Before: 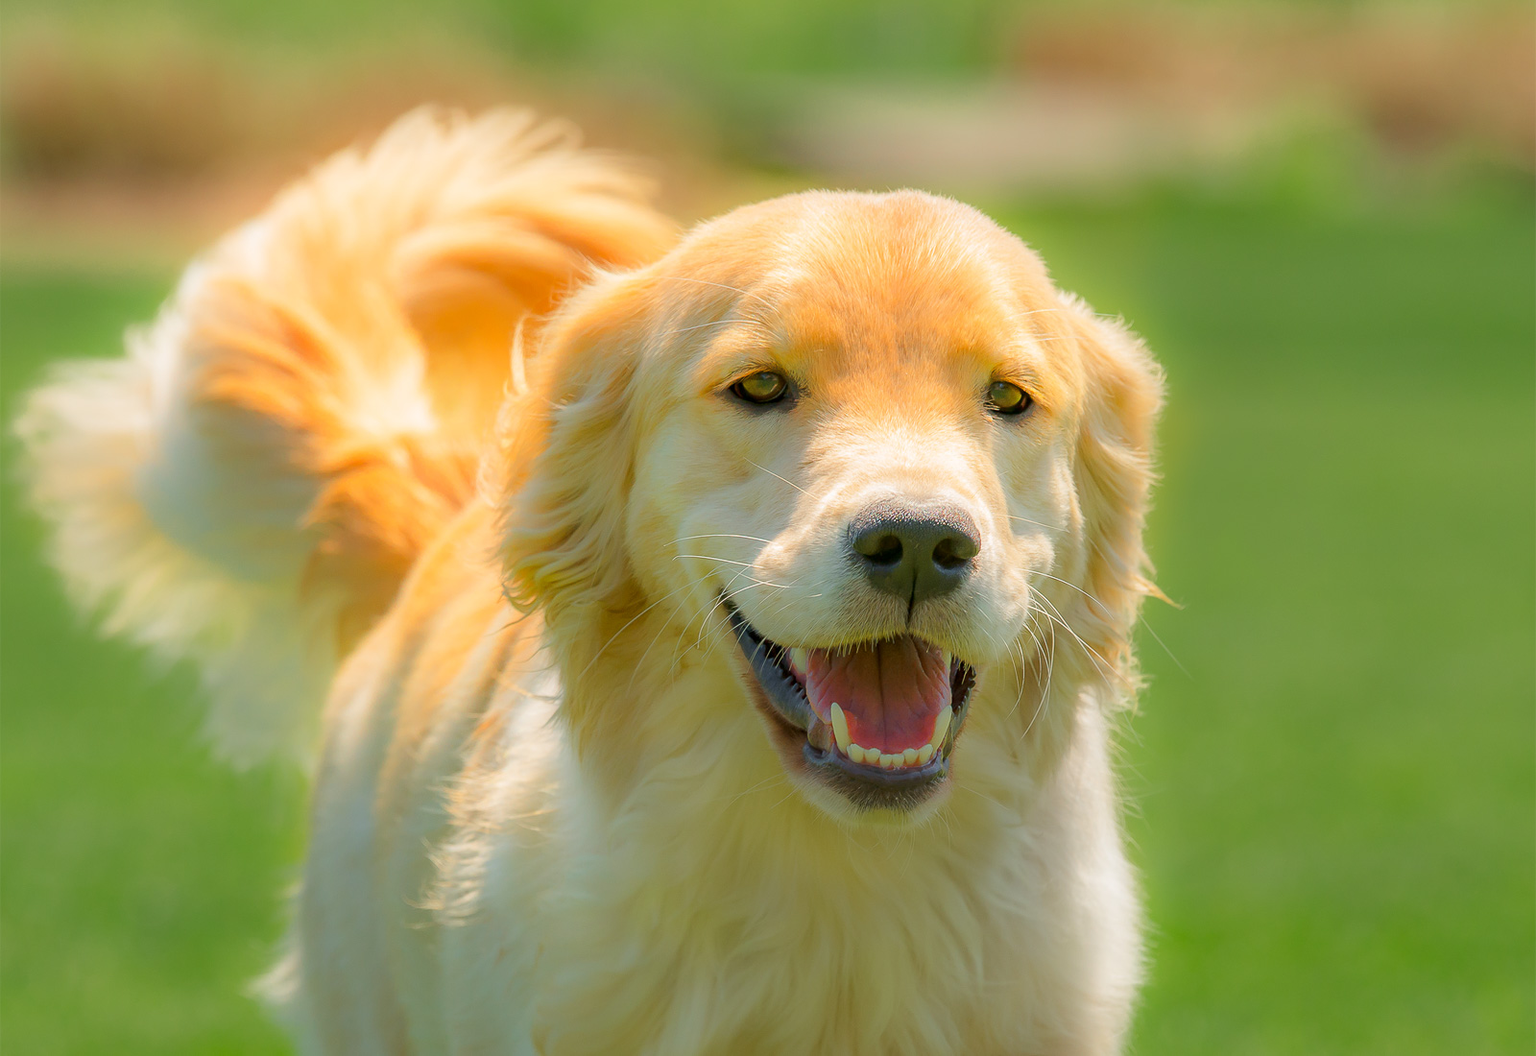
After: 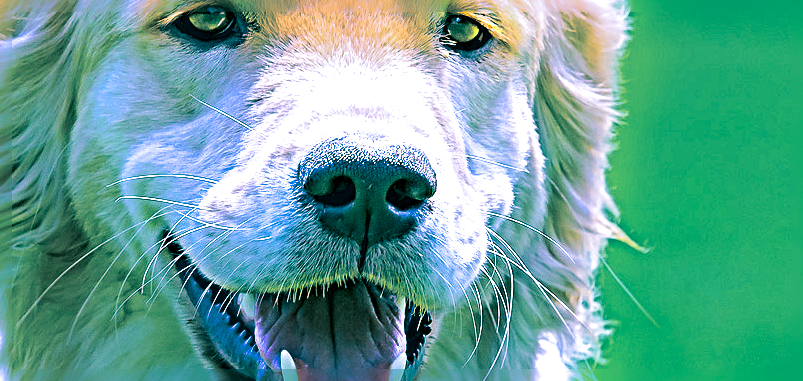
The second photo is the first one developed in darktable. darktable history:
crop: left 36.607%, top 34.735%, right 13.146%, bottom 30.611%
sharpen: radius 6.3, amount 1.8, threshold 0
tone curve: curves: ch0 [(0, 0.013) (0.104, 0.103) (0.258, 0.267) (0.448, 0.487) (0.709, 0.794) (0.895, 0.915) (0.994, 0.971)]; ch1 [(0, 0) (0.335, 0.298) (0.446, 0.413) (0.488, 0.484) (0.515, 0.508) (0.584, 0.623) (0.635, 0.661) (1, 1)]; ch2 [(0, 0) (0.314, 0.306) (0.436, 0.447) (0.502, 0.503) (0.538, 0.541) (0.568, 0.603) (0.641, 0.635) (0.717, 0.701) (1, 1)], color space Lab, independent channels, preserve colors none
white balance: red 0.766, blue 1.537
split-toning: shadows › hue 186.43°, highlights › hue 49.29°, compress 30.29%
color correction: highlights a* 17.03, highlights b* 0.205, shadows a* -15.38, shadows b* -14.56, saturation 1.5
